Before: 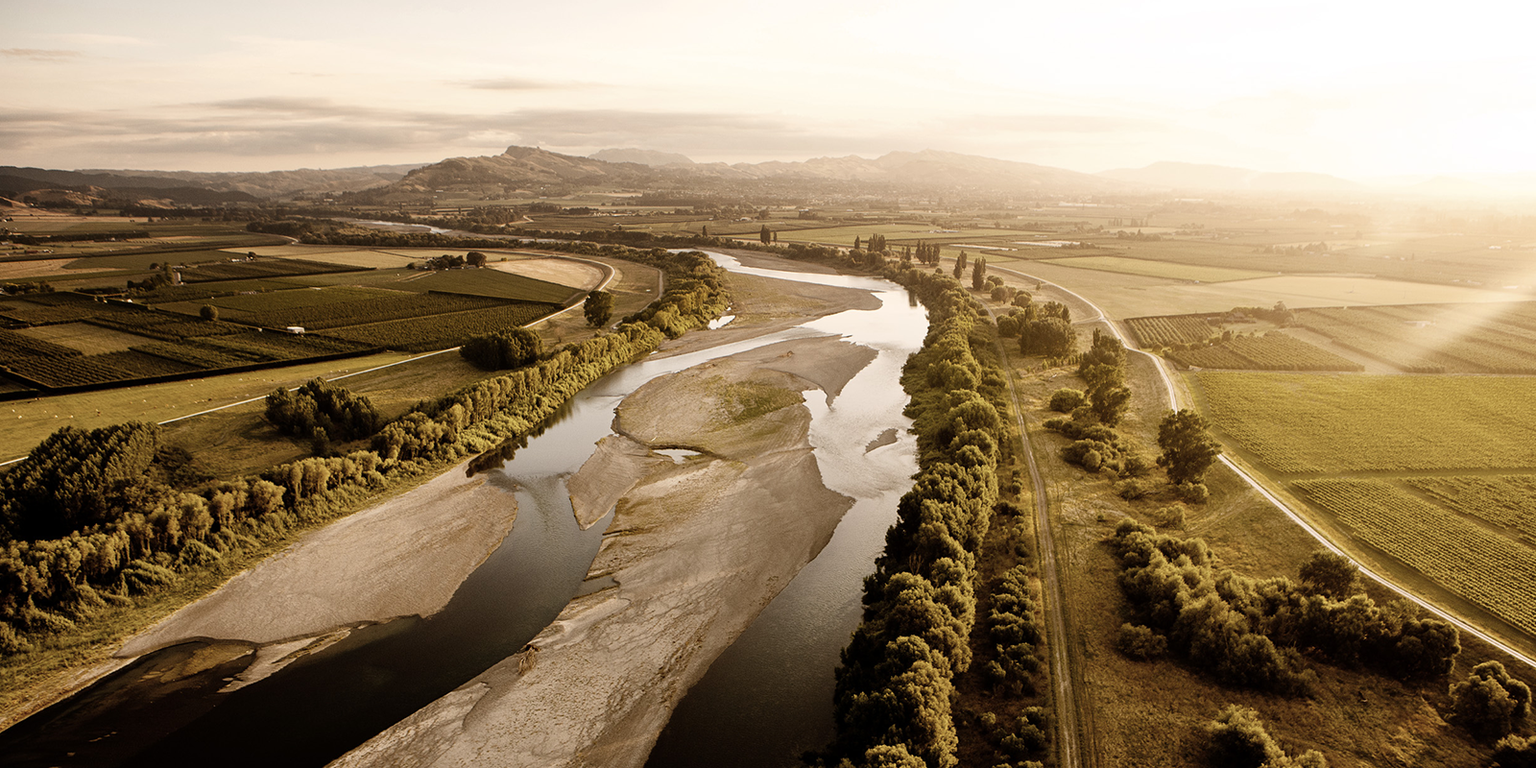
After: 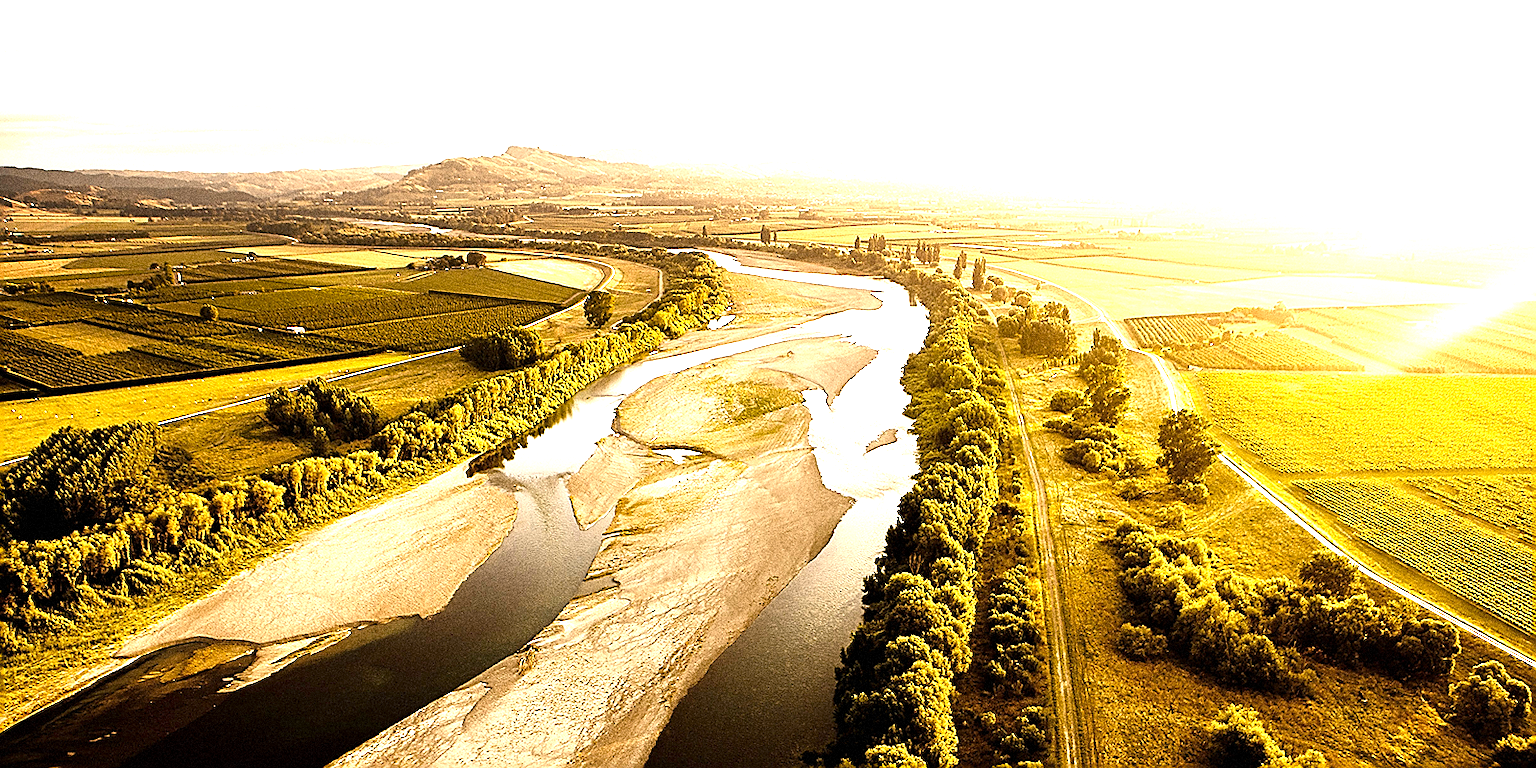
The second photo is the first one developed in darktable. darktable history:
sharpen: radius 1.4, amount 1.25, threshold 0.7
grain: coarseness 14.49 ISO, strength 48.04%, mid-tones bias 35%
color balance rgb: perceptual saturation grading › global saturation 20%, global vibrance 20%
exposure: black level correction 0.001, exposure 1.735 EV, compensate highlight preservation false
